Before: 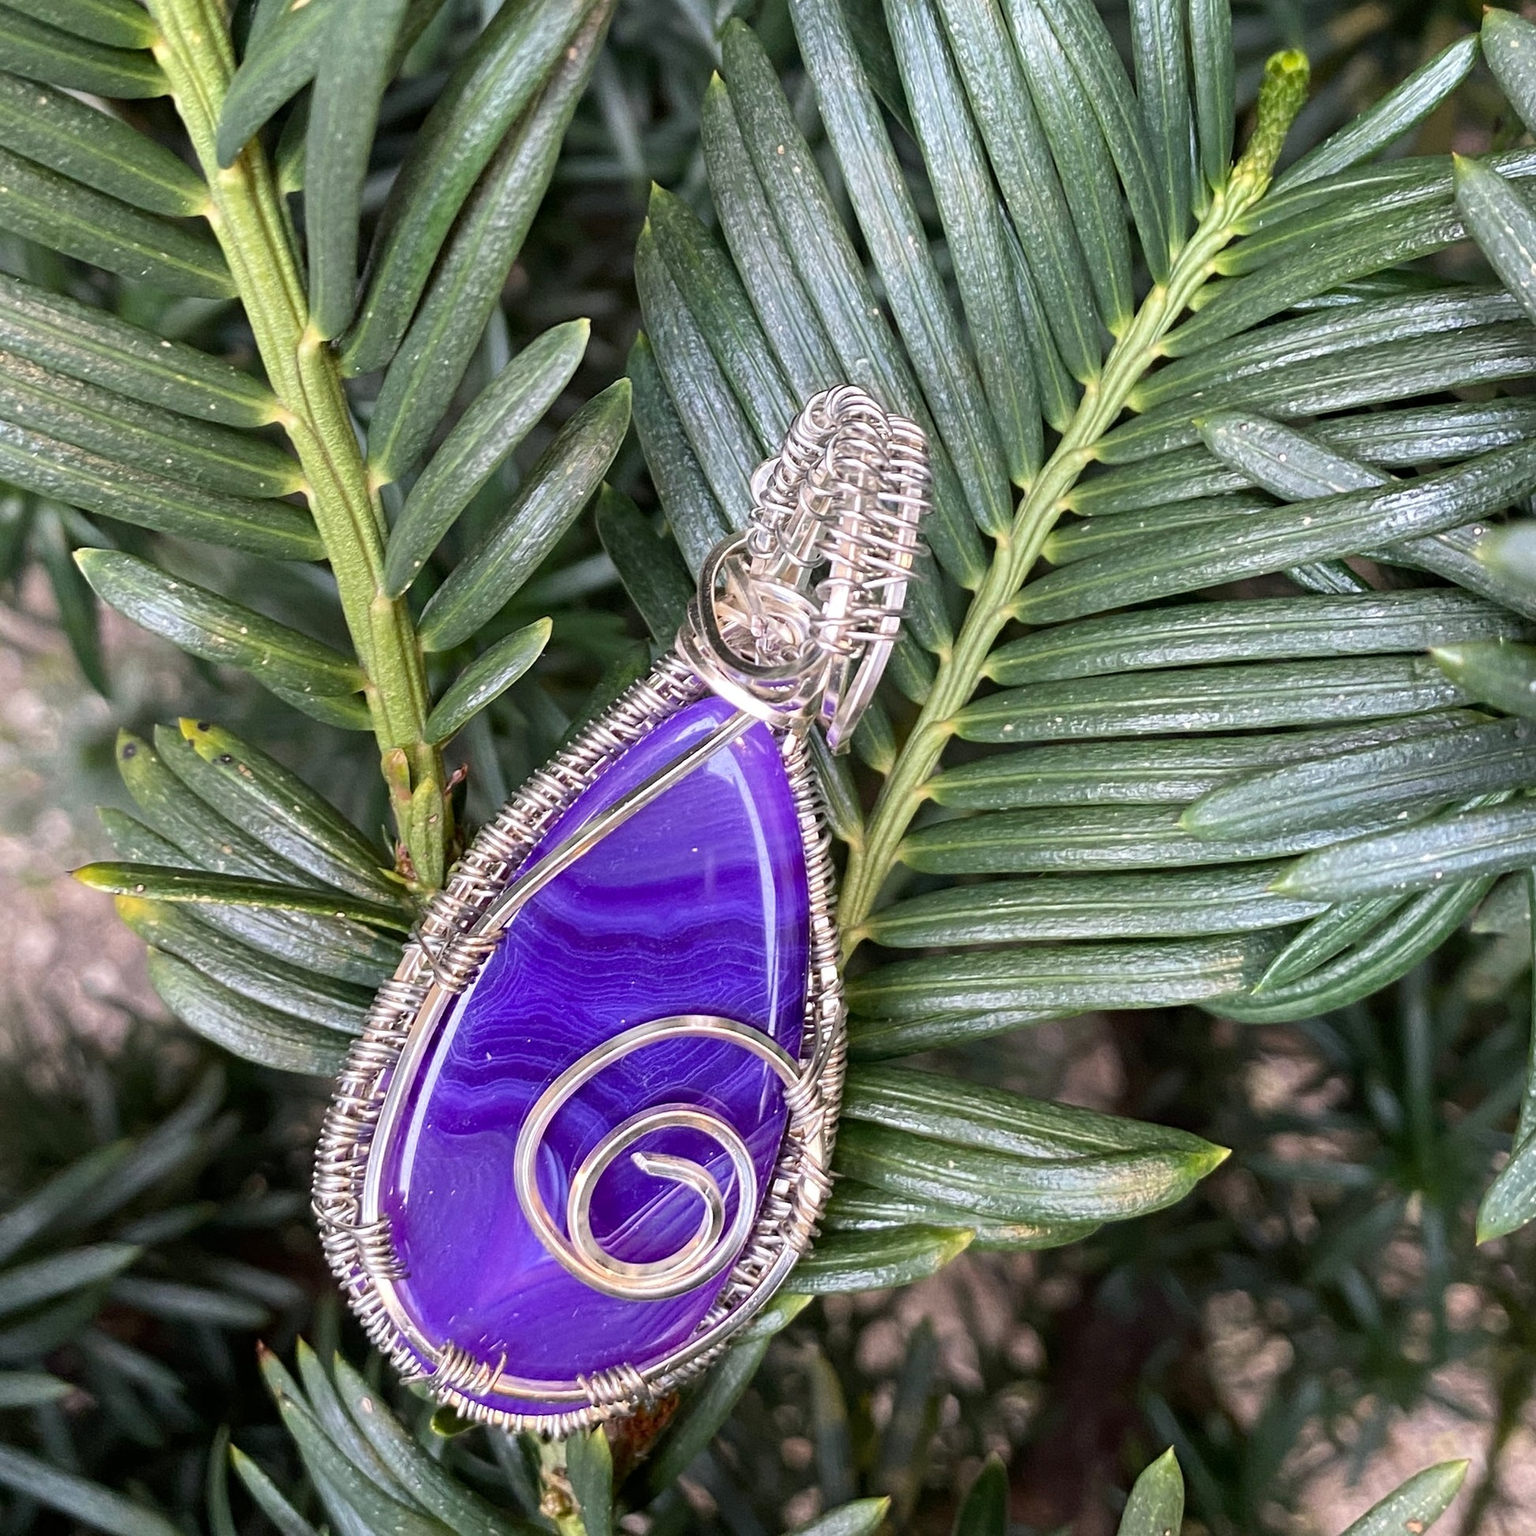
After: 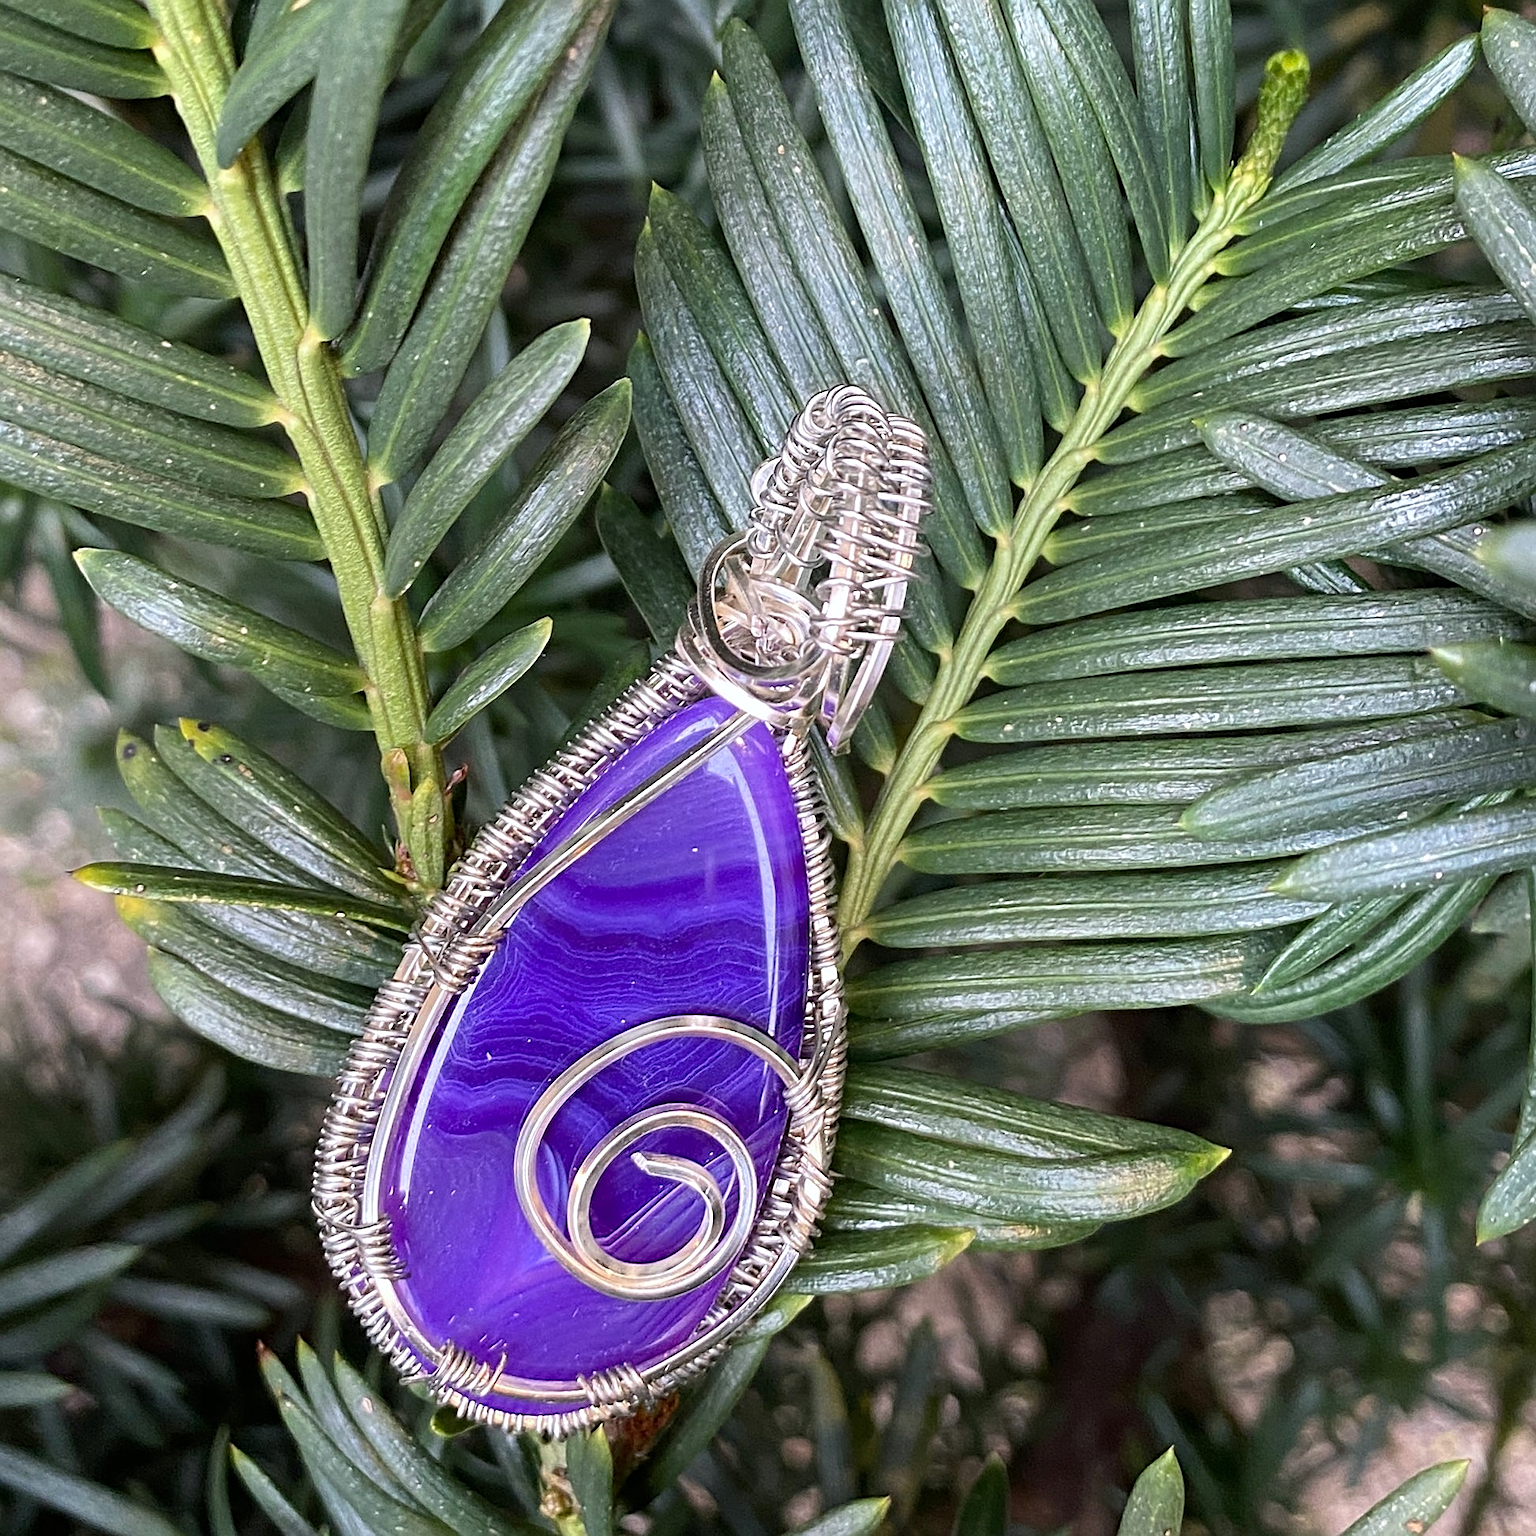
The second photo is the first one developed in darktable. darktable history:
white balance: red 0.988, blue 1.017
sharpen: on, module defaults
